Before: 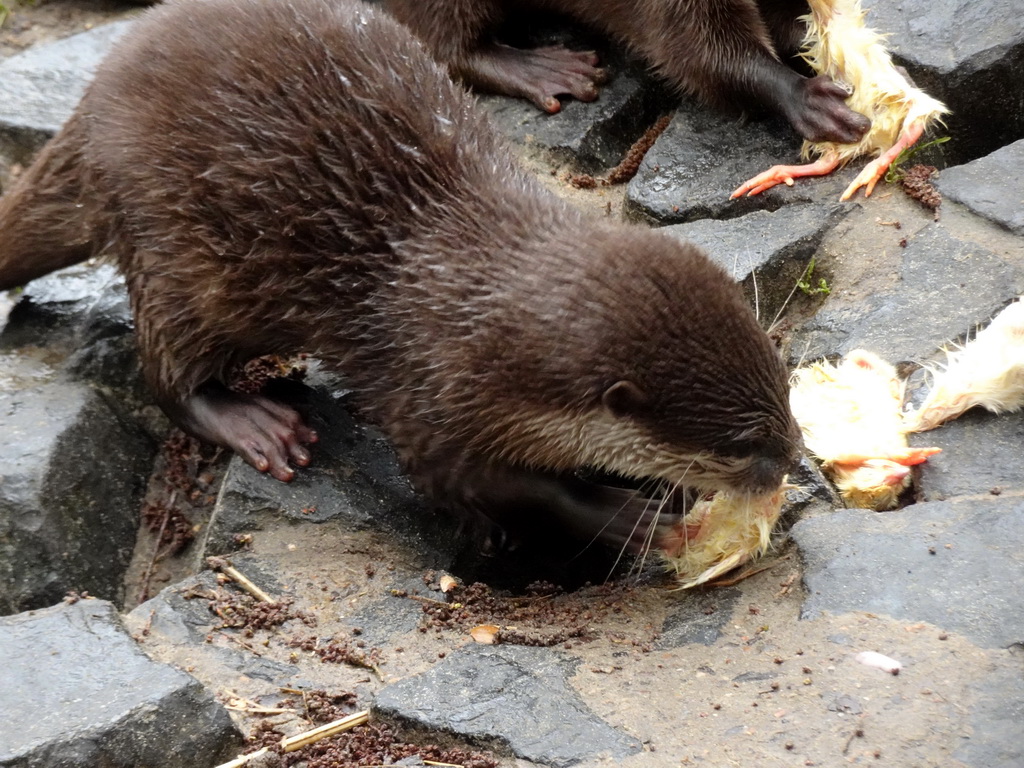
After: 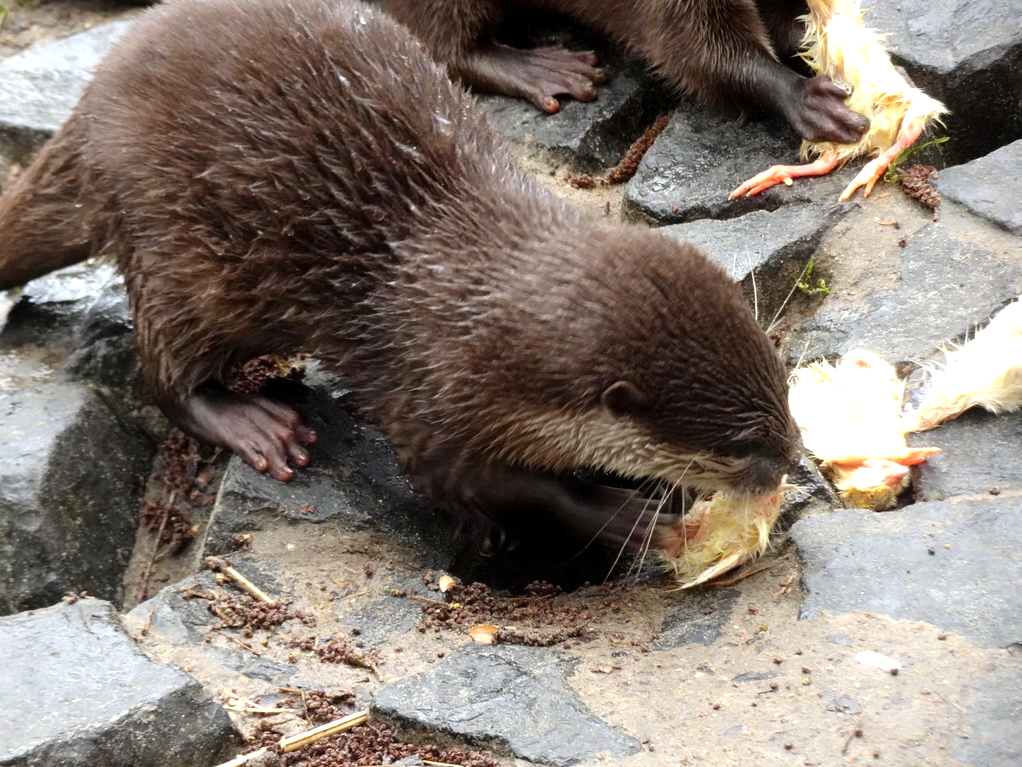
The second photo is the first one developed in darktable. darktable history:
exposure: exposure 0.373 EV, compensate exposure bias true, compensate highlight preservation false
crop and rotate: left 0.189%, bottom 0.009%
